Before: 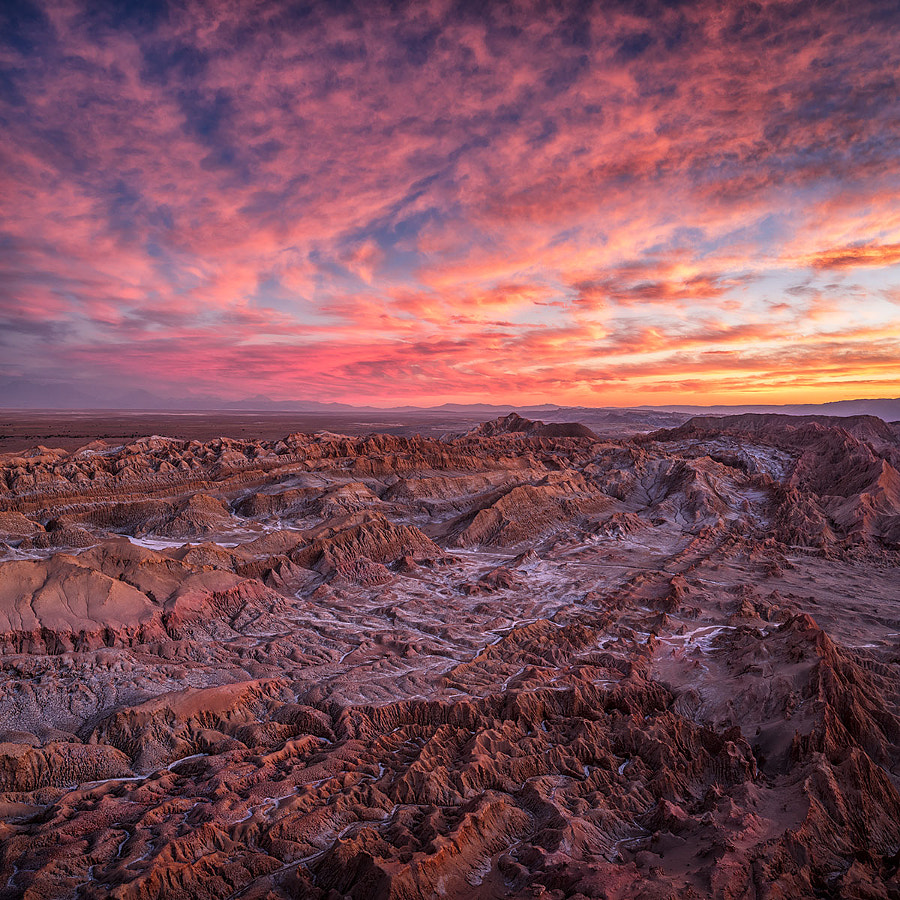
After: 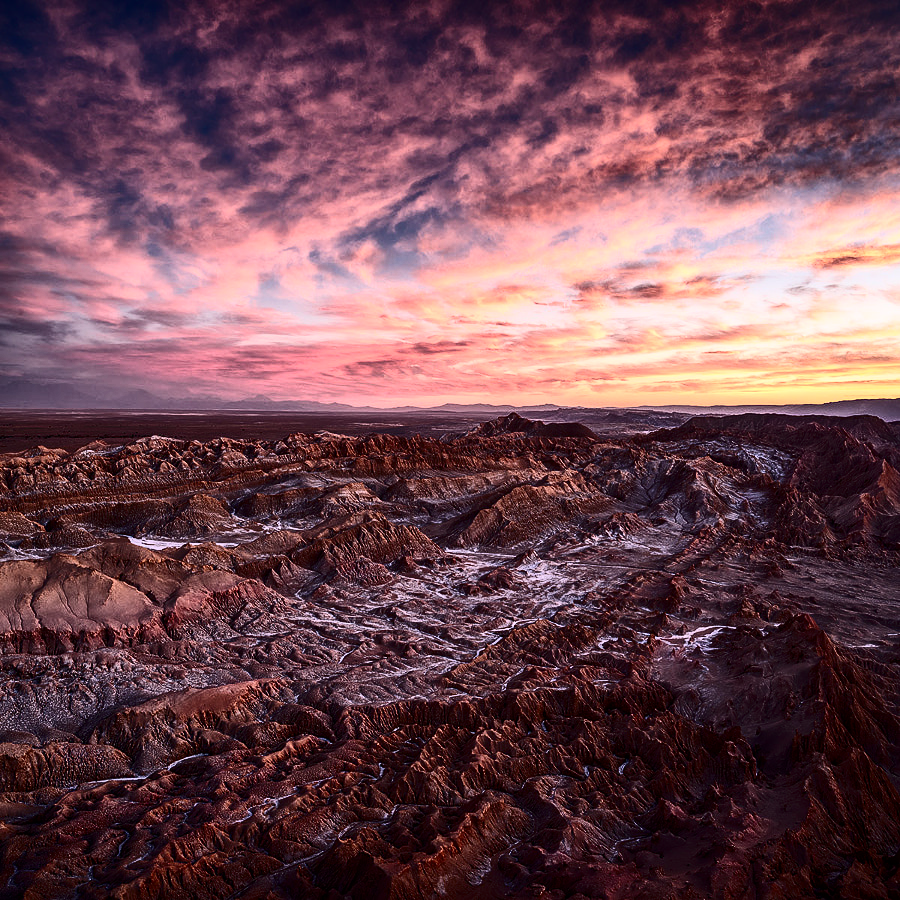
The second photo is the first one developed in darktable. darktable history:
contrast brightness saturation: contrast 0.499, saturation -0.103
